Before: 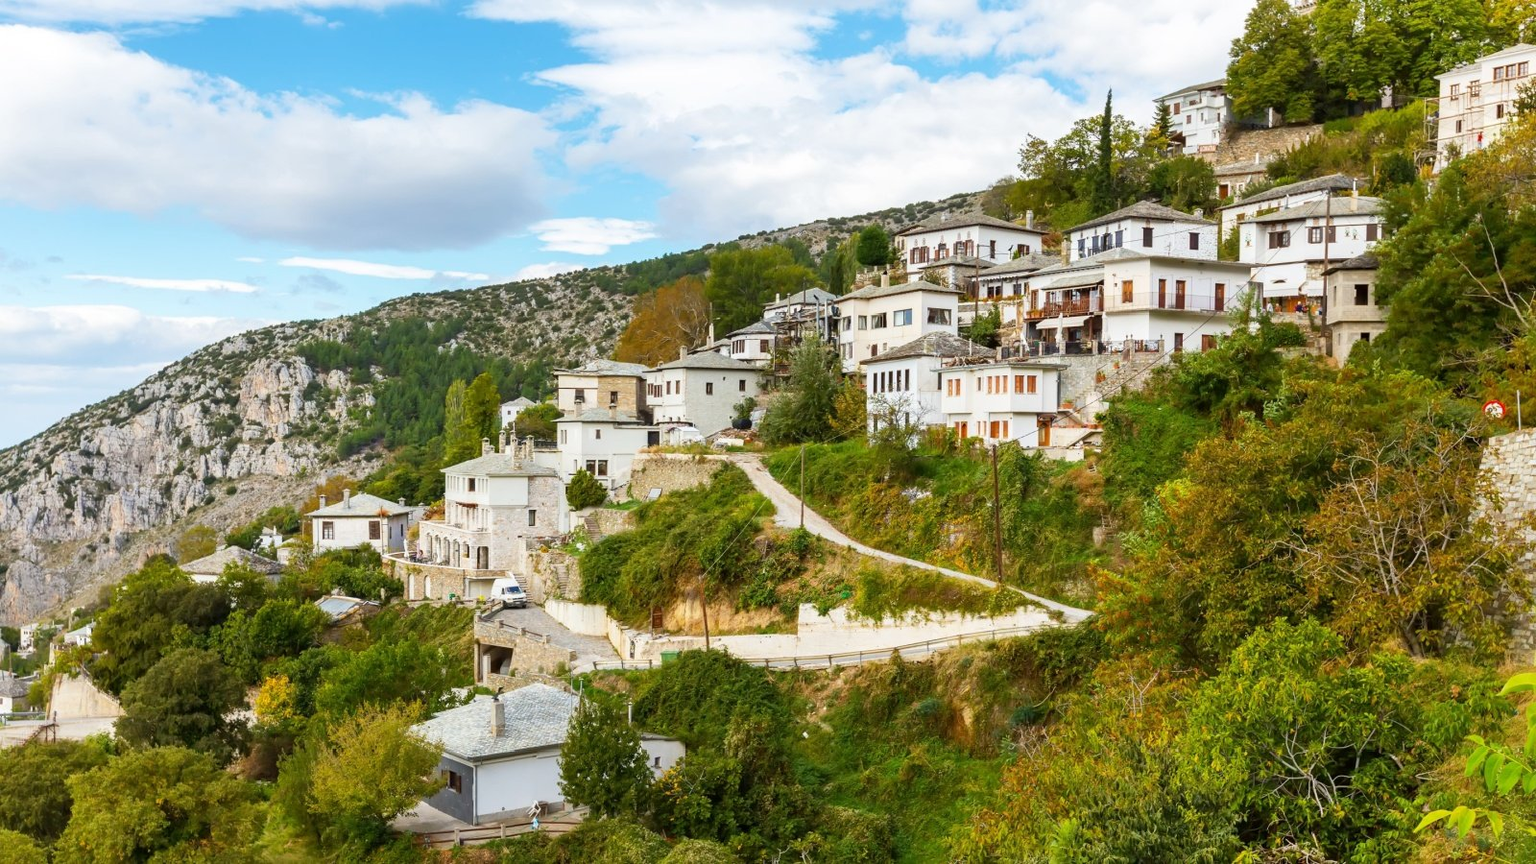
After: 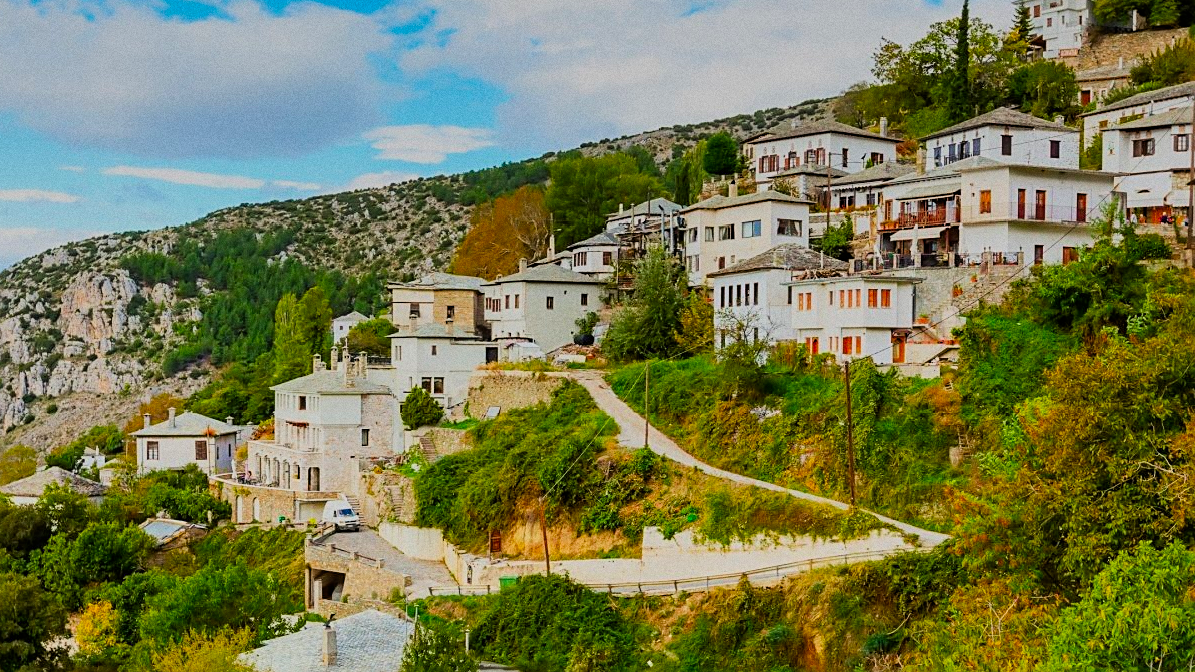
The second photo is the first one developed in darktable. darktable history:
filmic rgb: black relative exposure -7.65 EV, white relative exposure 4.56 EV, hardness 3.61, color science v6 (2022)
crop and rotate: left 11.831%, top 11.346%, right 13.429%, bottom 13.899%
sharpen: on, module defaults
grain: coarseness 0.09 ISO
shadows and highlights: shadows 29.32, highlights -29.32, low approximation 0.01, soften with gaussian
color contrast: green-magenta contrast 1.69, blue-yellow contrast 1.49
graduated density: on, module defaults
